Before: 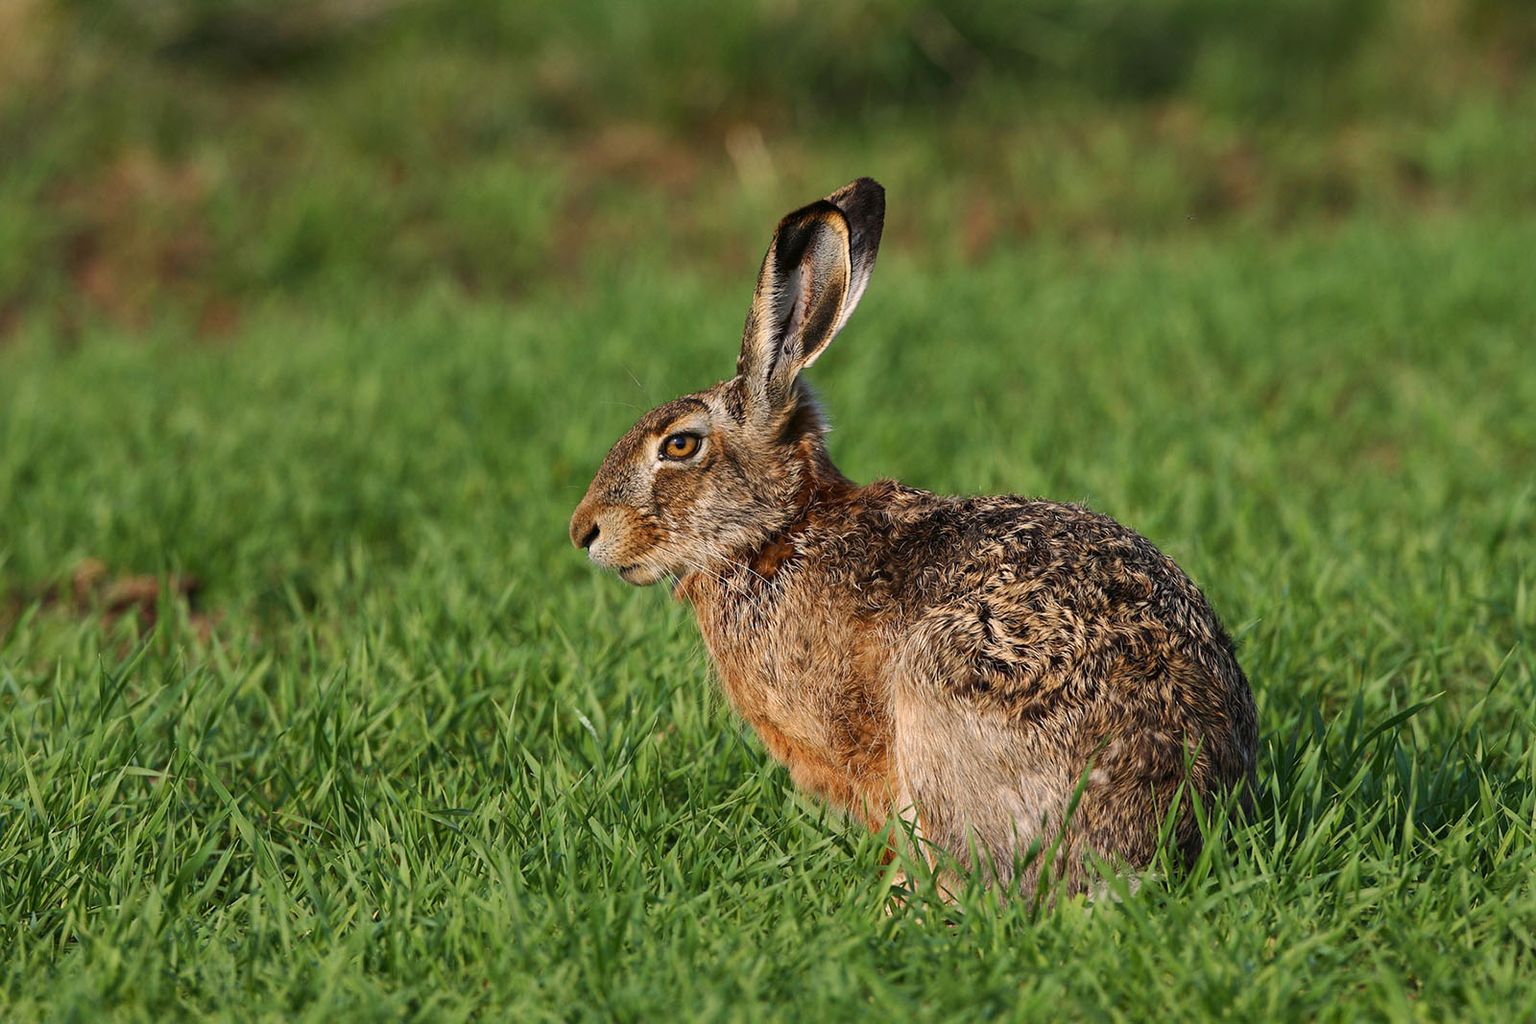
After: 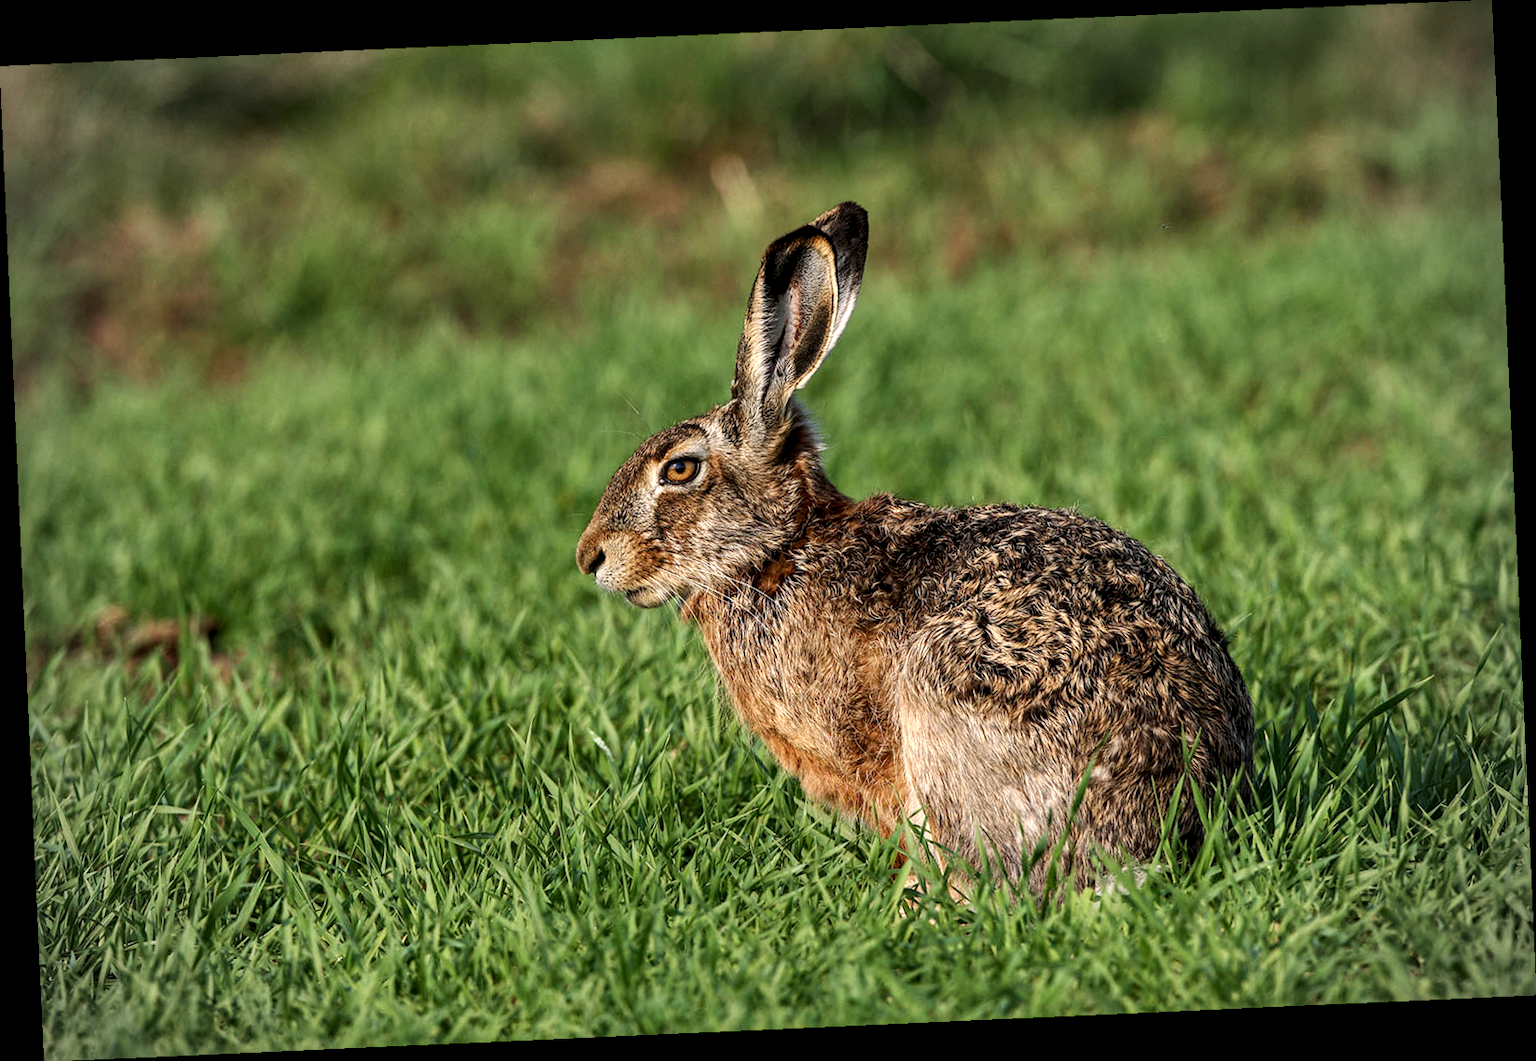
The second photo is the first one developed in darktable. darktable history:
vignetting: on, module defaults
rotate and perspective: rotation -2.56°, automatic cropping off
local contrast: detail 160%
